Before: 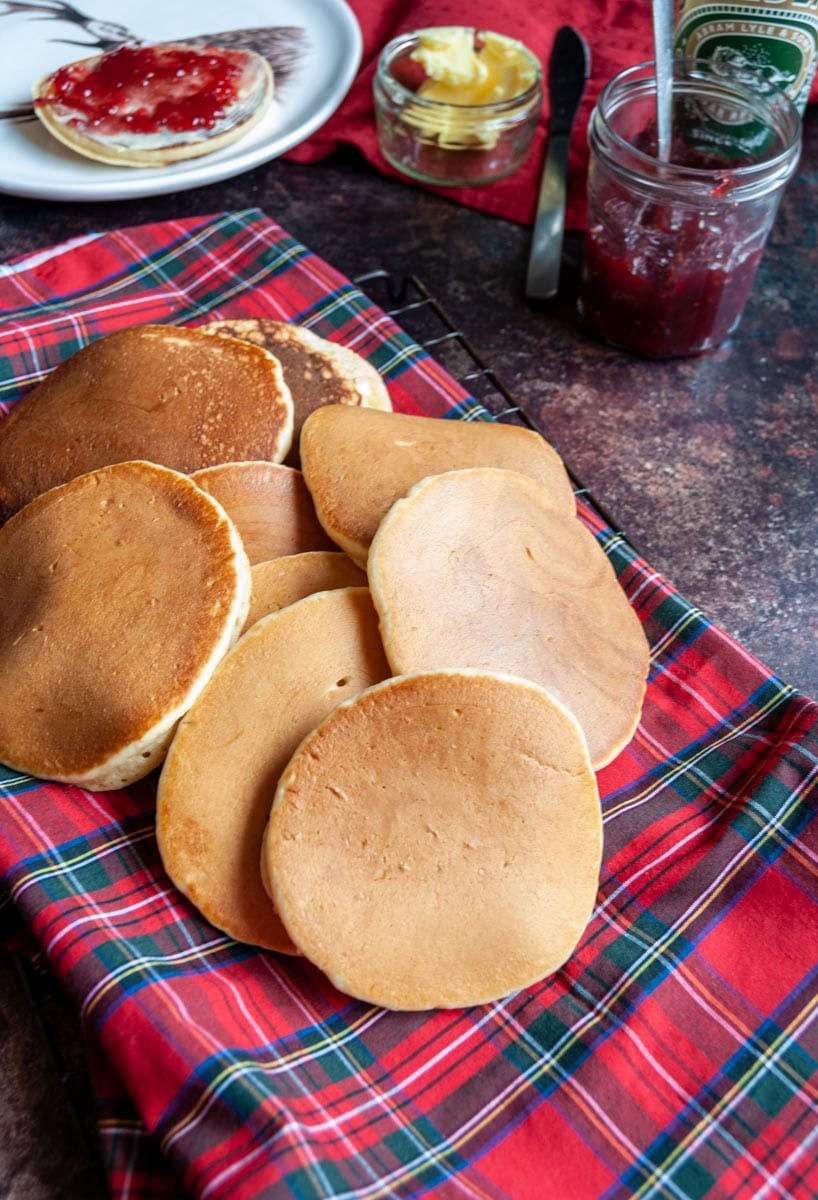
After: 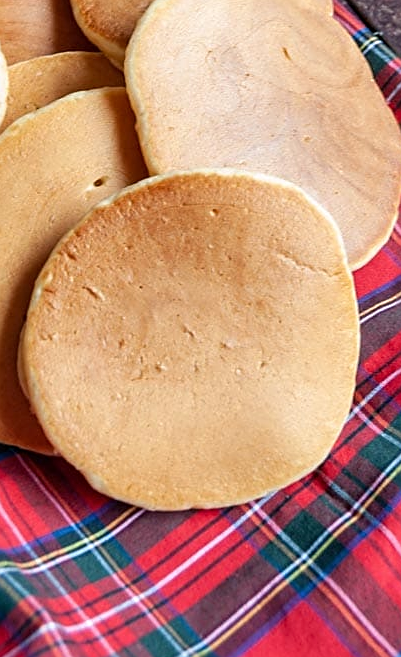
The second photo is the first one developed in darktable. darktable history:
crop: left 29.8%, top 41.717%, right 21.113%, bottom 3.486%
sharpen: on, module defaults
